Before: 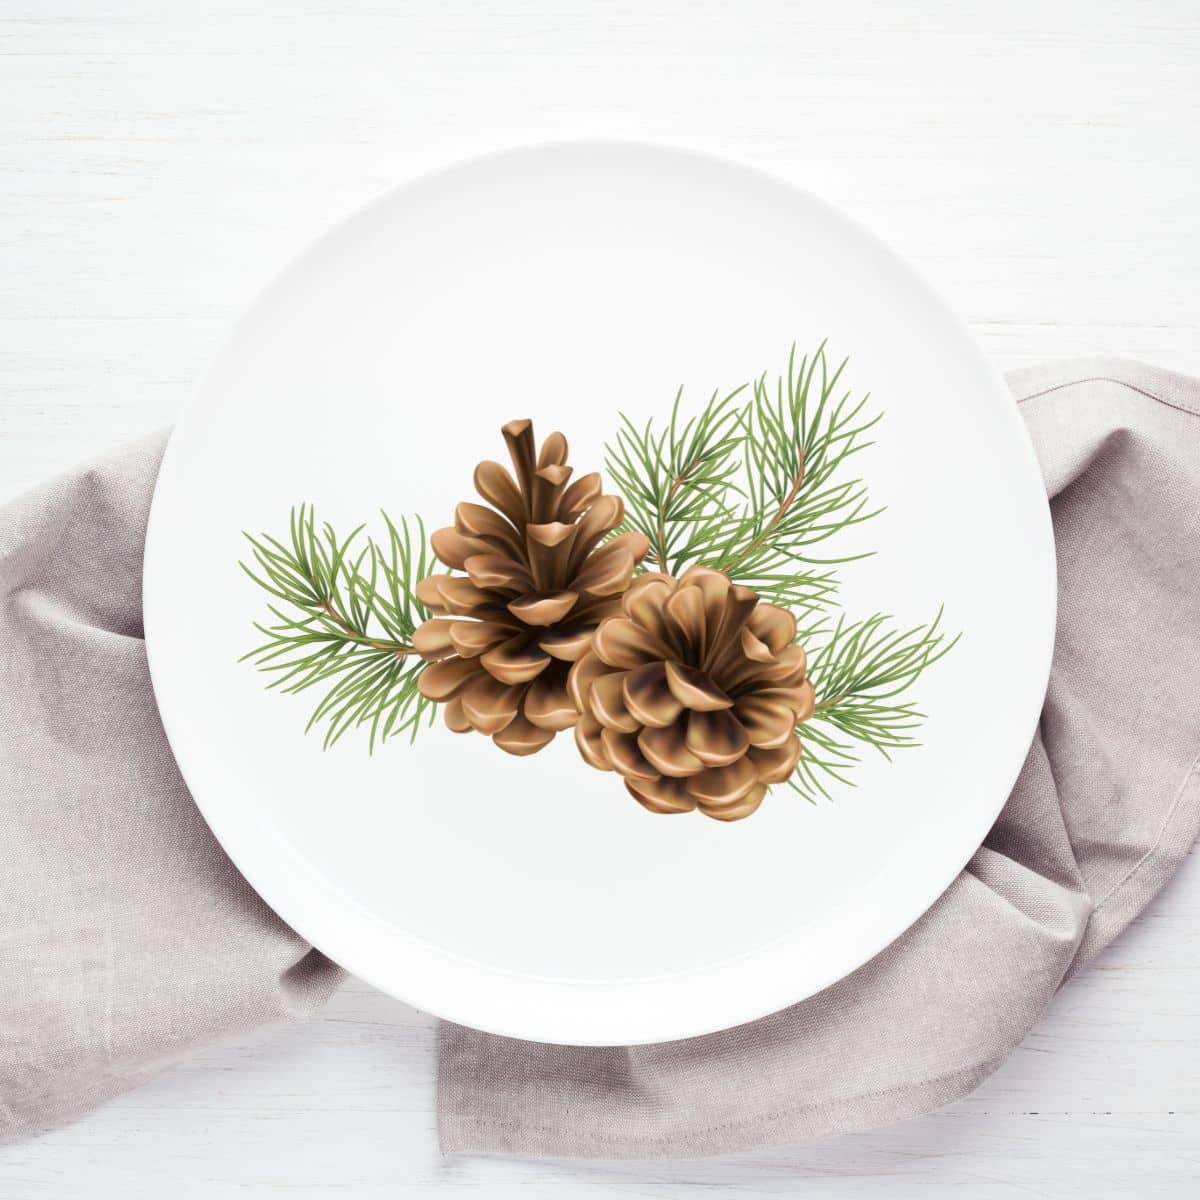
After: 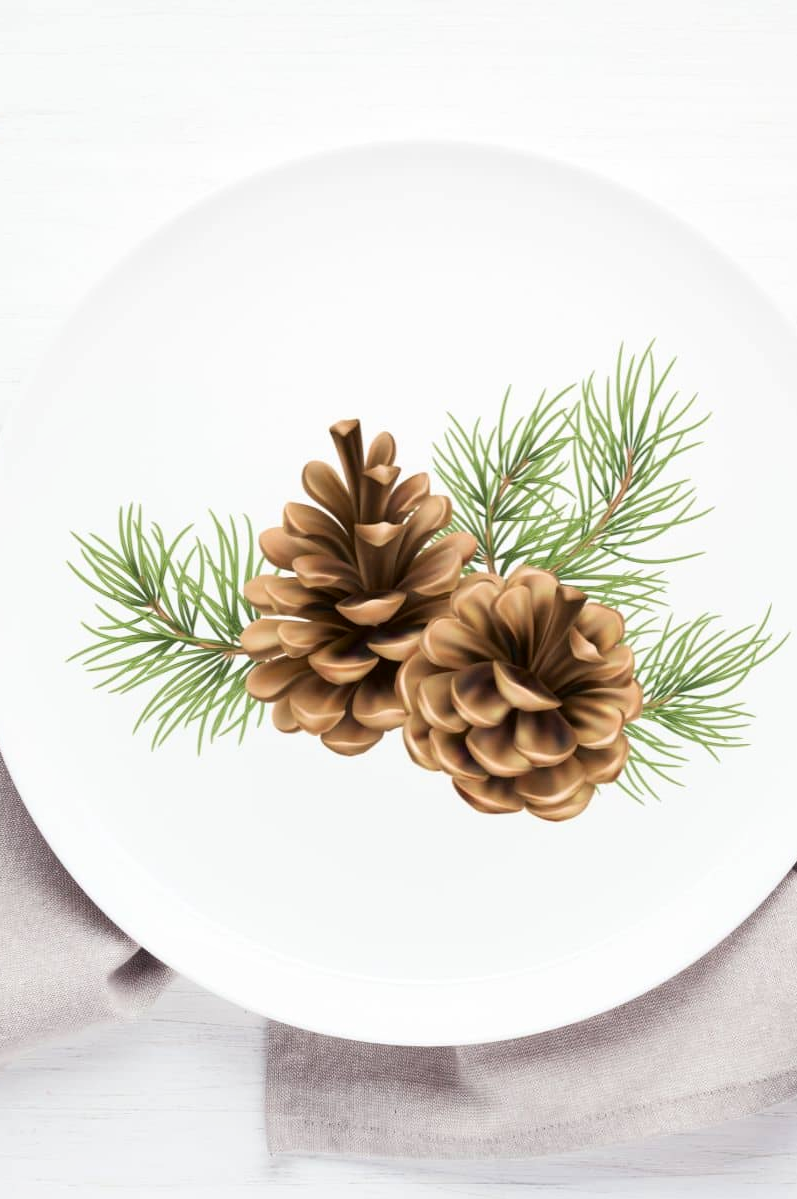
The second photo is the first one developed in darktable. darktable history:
shadows and highlights: shadows -31.88, highlights 29.49
crop and rotate: left 14.337%, right 19.192%
